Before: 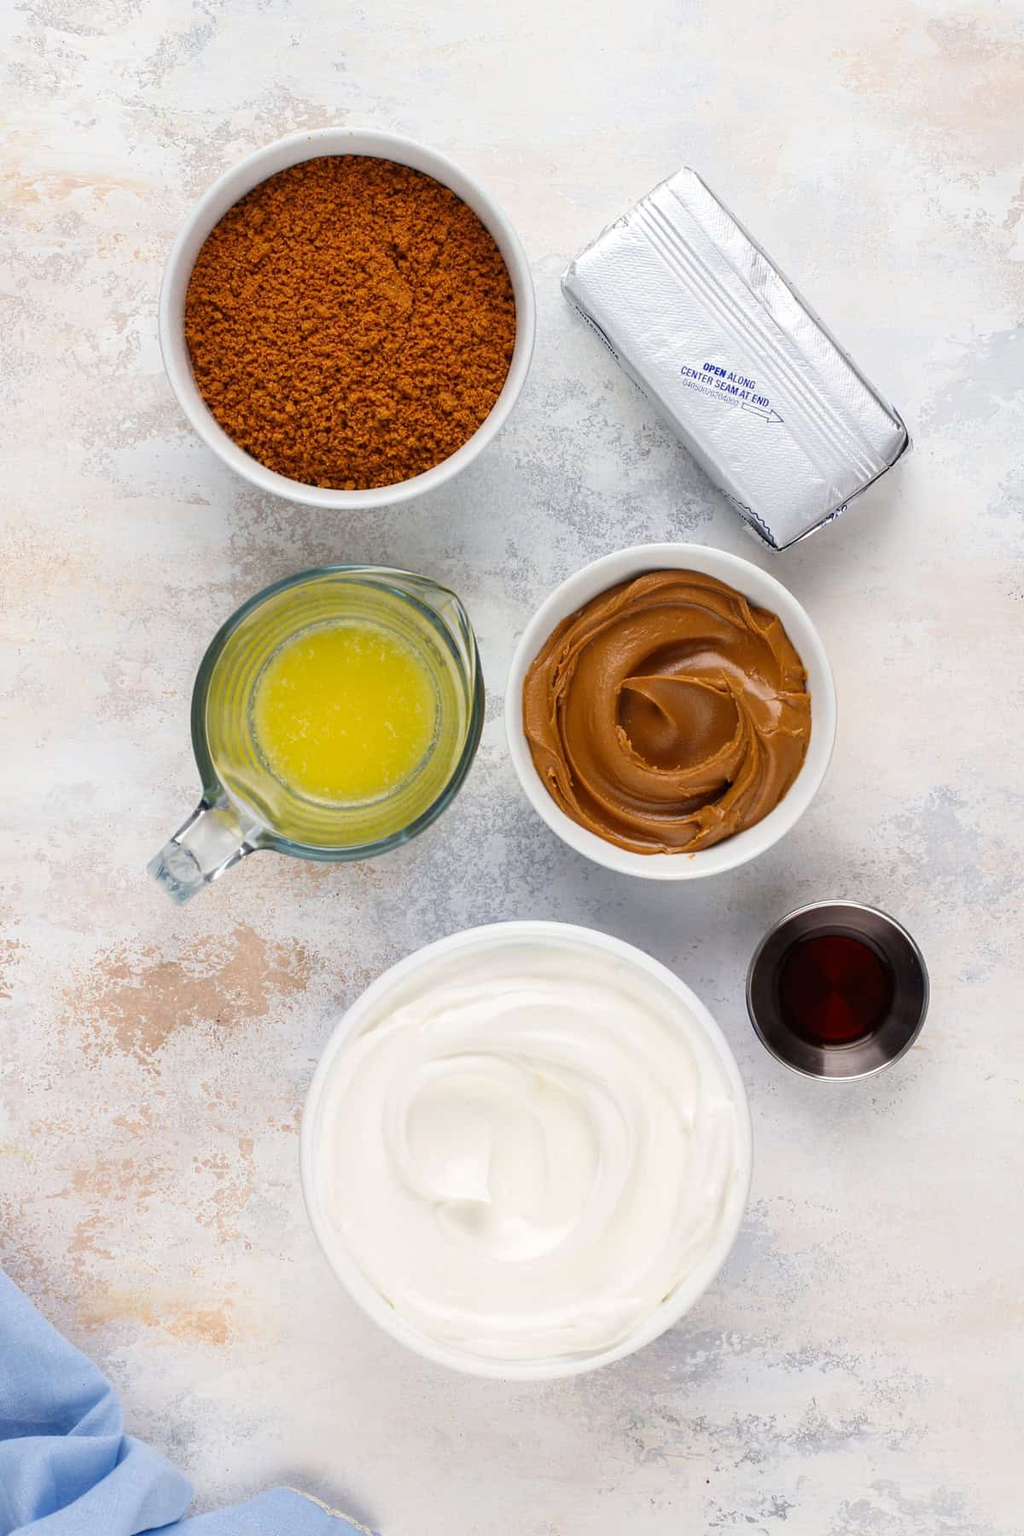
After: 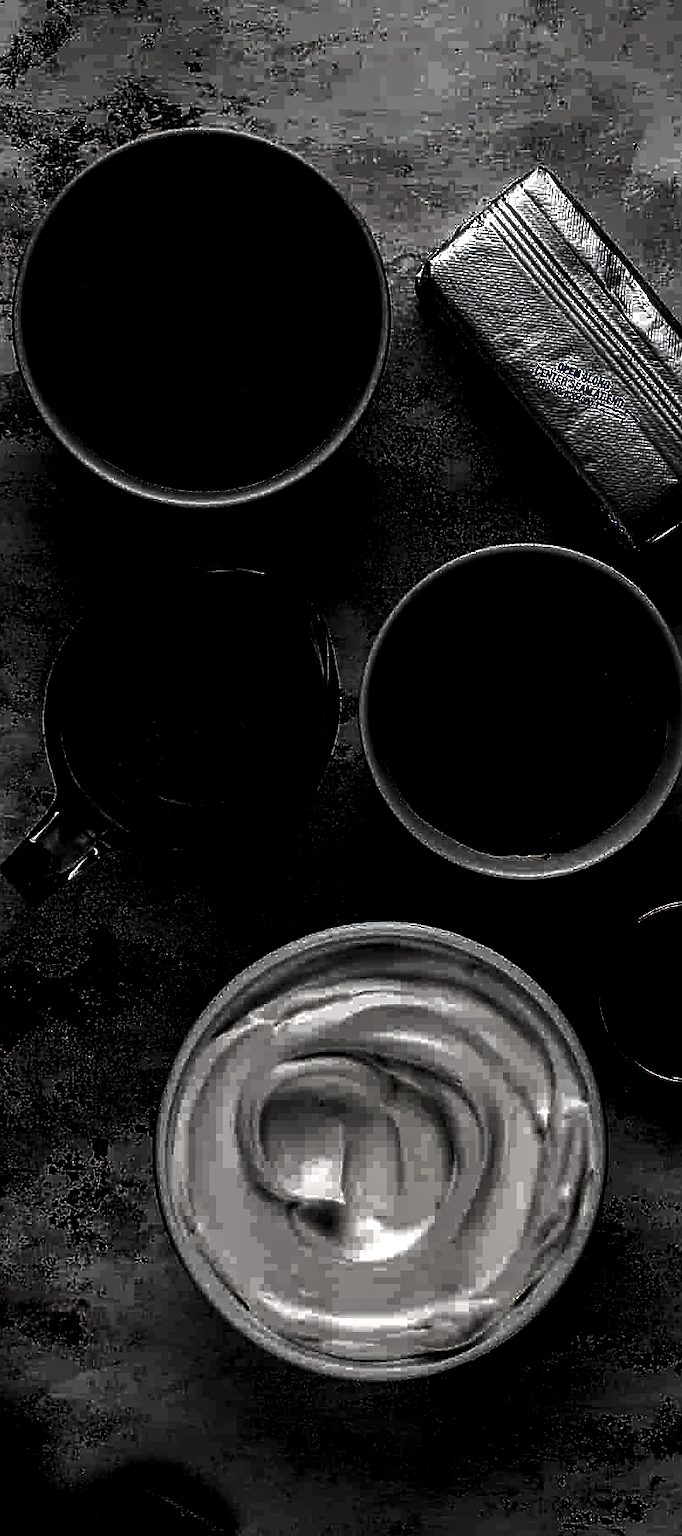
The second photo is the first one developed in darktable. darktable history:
levels: levels [0.721, 0.937, 0.997]
crop and rotate: left 14.292%, right 19.041%
sharpen: amount 0.55
local contrast: highlights 0%, shadows 0%, detail 182%
